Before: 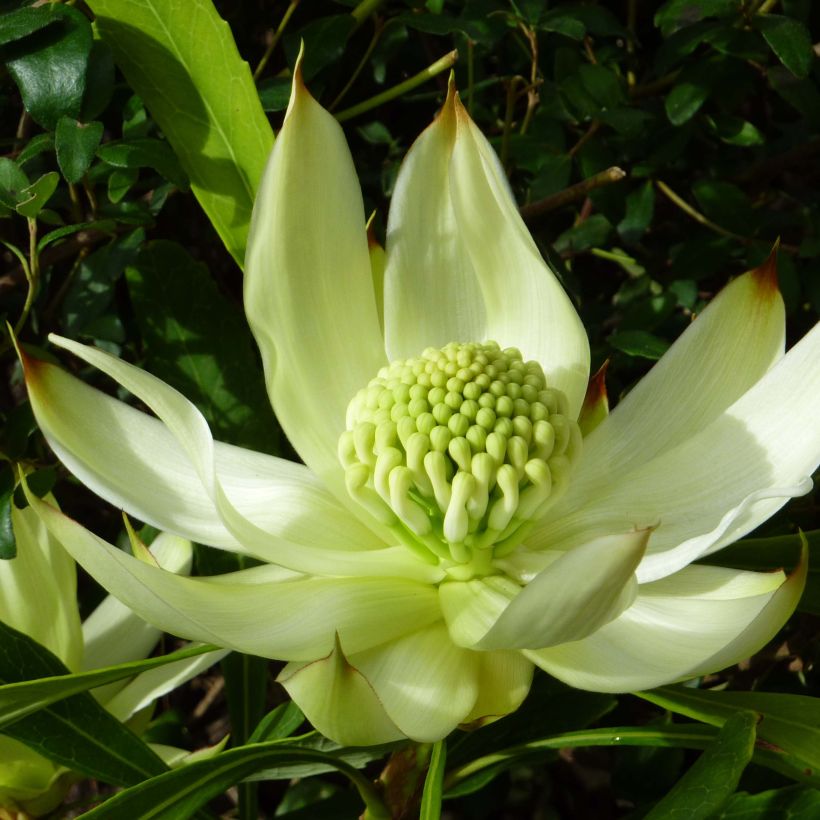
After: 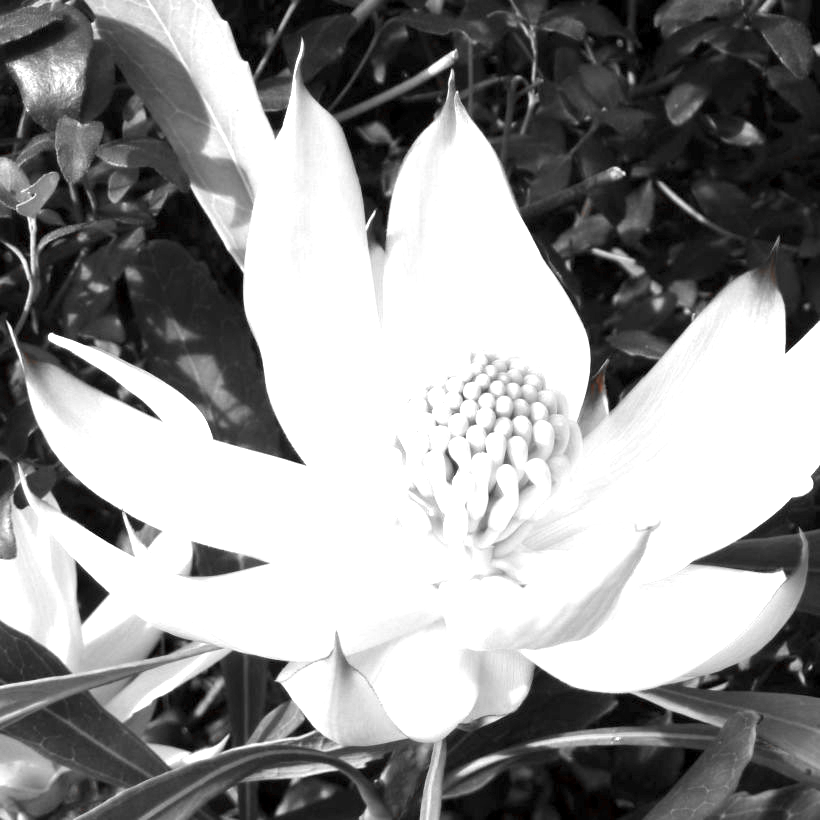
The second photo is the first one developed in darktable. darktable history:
color zones: curves: ch1 [(0, 0.006) (0.094, 0.285) (0.171, 0.001) (0.429, 0.001) (0.571, 0.003) (0.714, 0.004) (0.857, 0.004) (1, 0.006)]
exposure: black level correction 0.001, exposure 1.828 EV, compensate highlight preservation false
